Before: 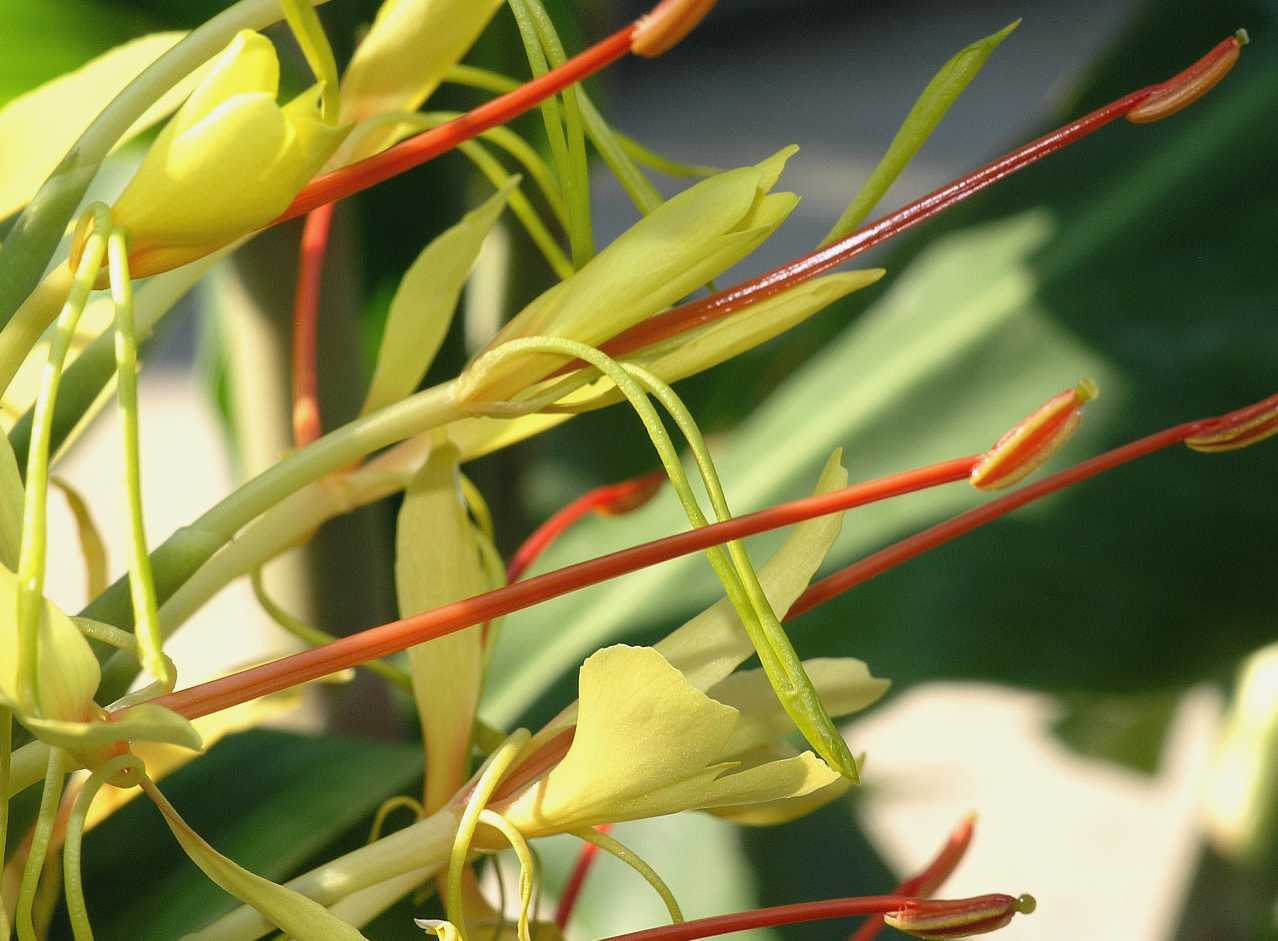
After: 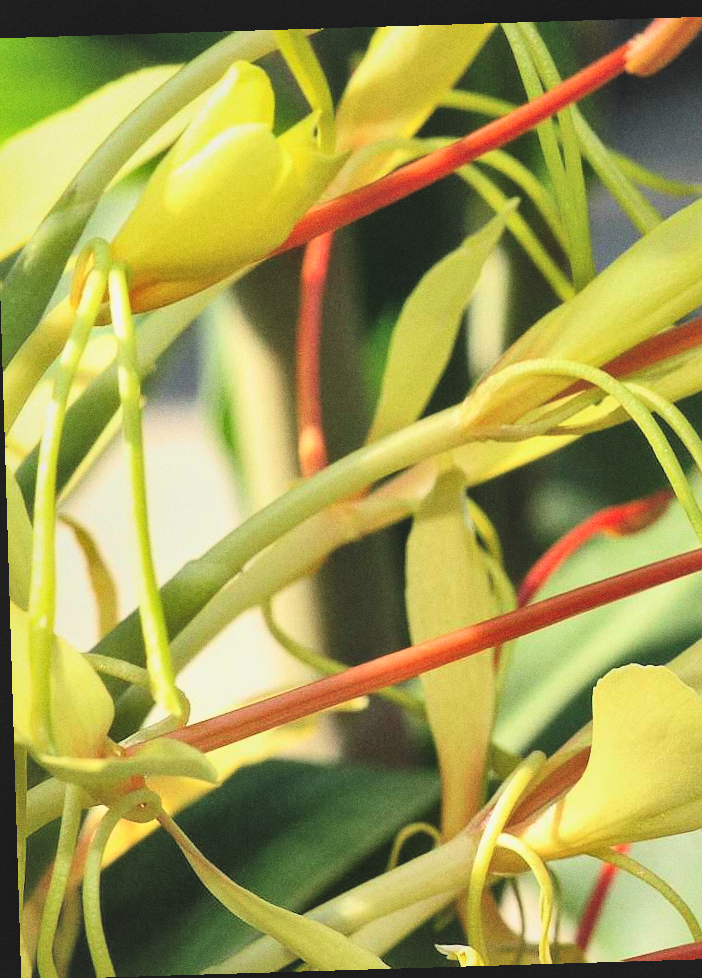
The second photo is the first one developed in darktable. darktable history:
exposure: black level correction -0.023, exposure -0.039 EV, compensate highlight preservation false
local contrast: mode bilateral grid, contrast 20, coarseness 50, detail 171%, midtone range 0.2
rgb levels: preserve colors max RGB
rotate and perspective: rotation -1.75°, automatic cropping off
crop: left 0.587%, right 45.588%, bottom 0.086%
contrast brightness saturation: contrast 0.2, brightness 0.16, saturation 0.22
filmic rgb: black relative exposure -7.48 EV, white relative exposure 4.83 EV, hardness 3.4, color science v6 (2022)
grain: coarseness 0.09 ISO
